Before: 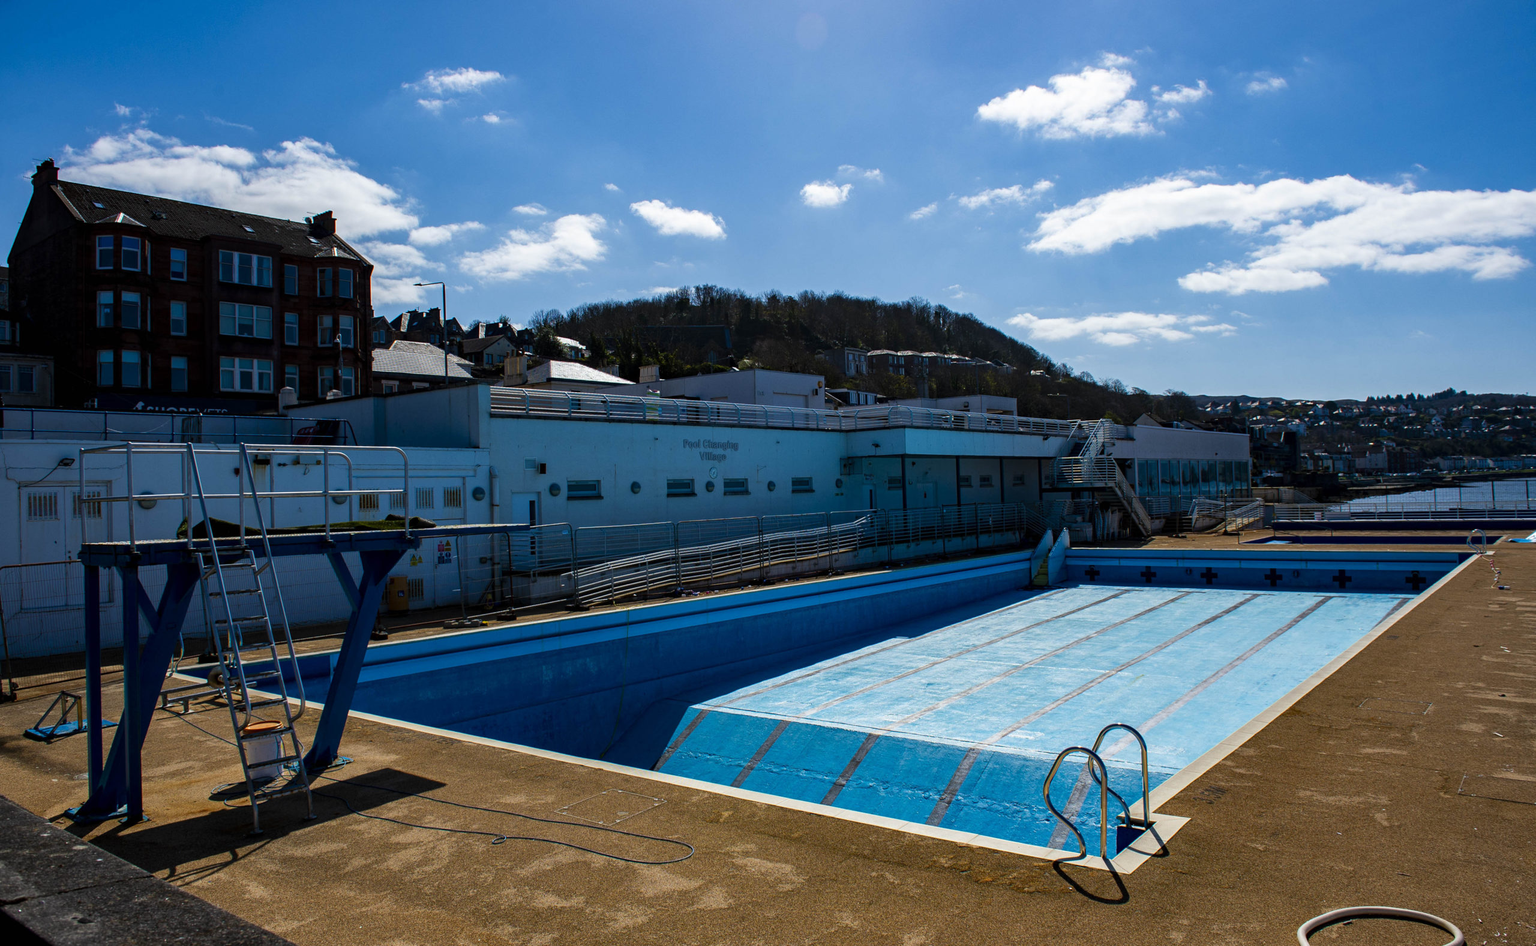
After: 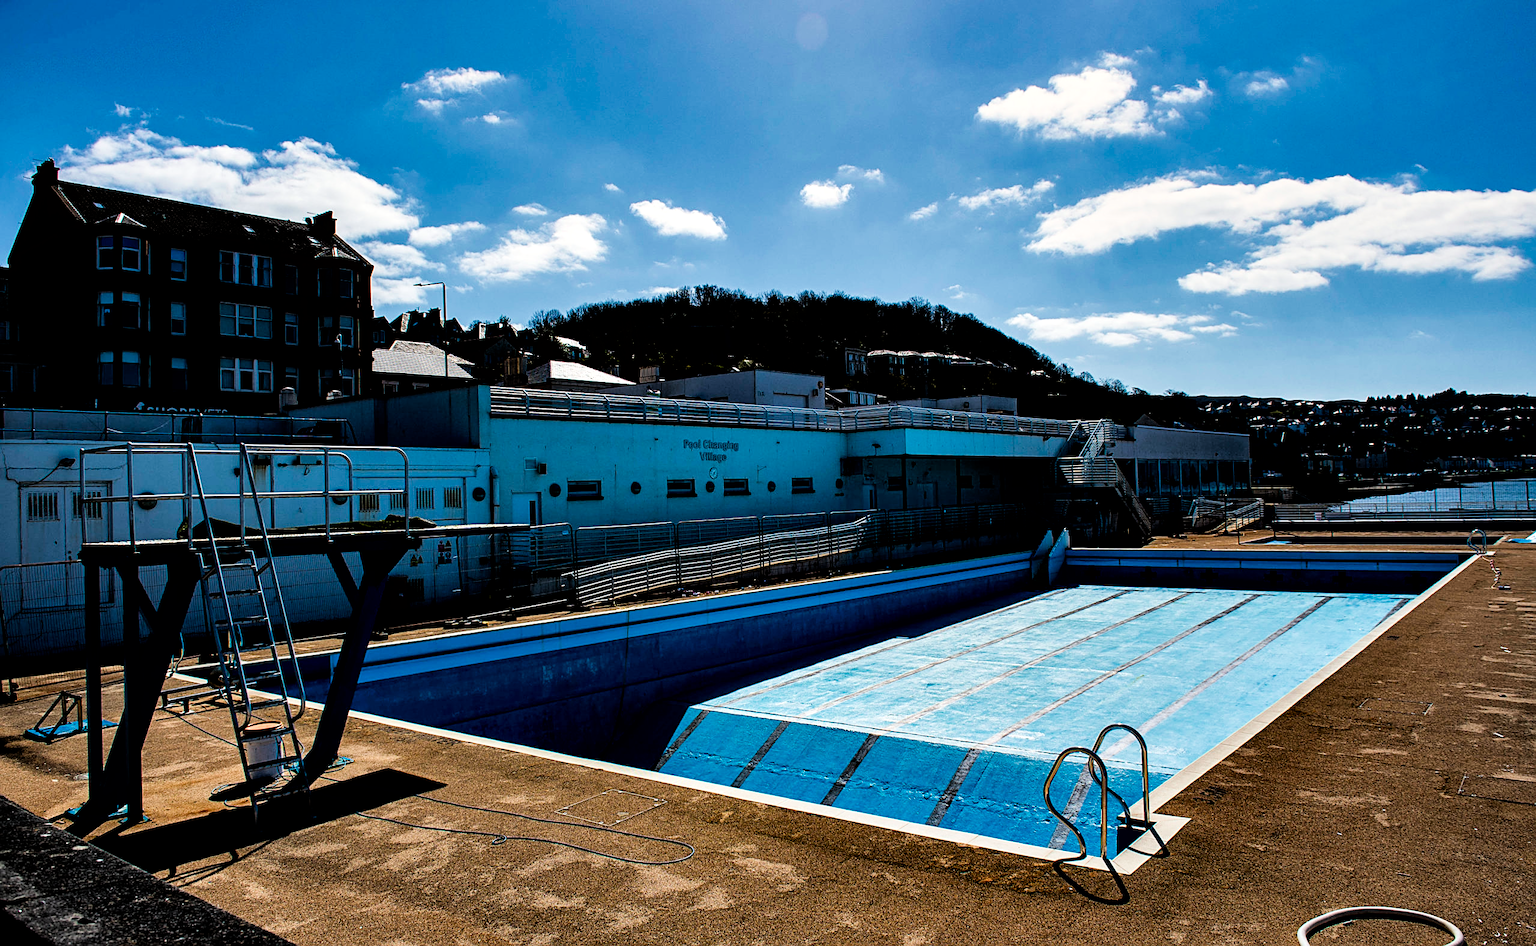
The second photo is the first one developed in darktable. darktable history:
contrast equalizer: octaves 7, y [[0.6 ×6], [0.55 ×6], [0 ×6], [0 ×6], [0 ×6]]
sharpen: on, module defaults
local contrast: mode bilateral grid, contrast 21, coarseness 51, detail 119%, midtone range 0.2
filmic rgb: black relative exposure -7.49 EV, white relative exposure 5 EV, threshold 3.05 EV, hardness 3.34, contrast 1.296, add noise in highlights 0.001, color science v3 (2019), use custom middle-gray values true, contrast in highlights soft, enable highlight reconstruction true
